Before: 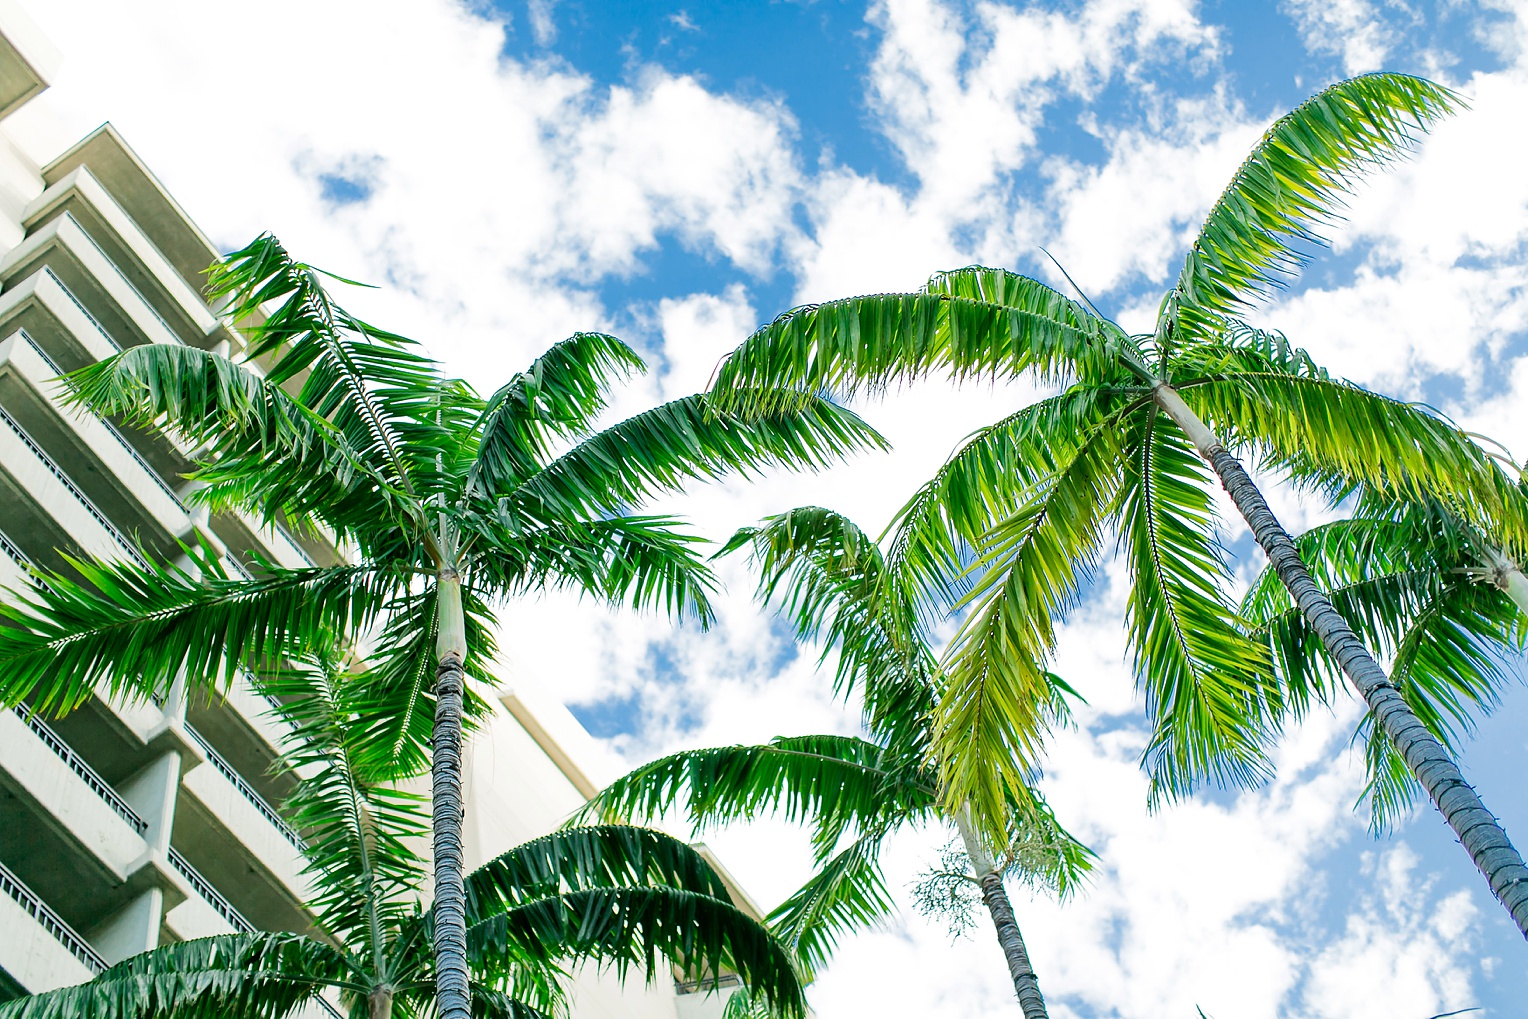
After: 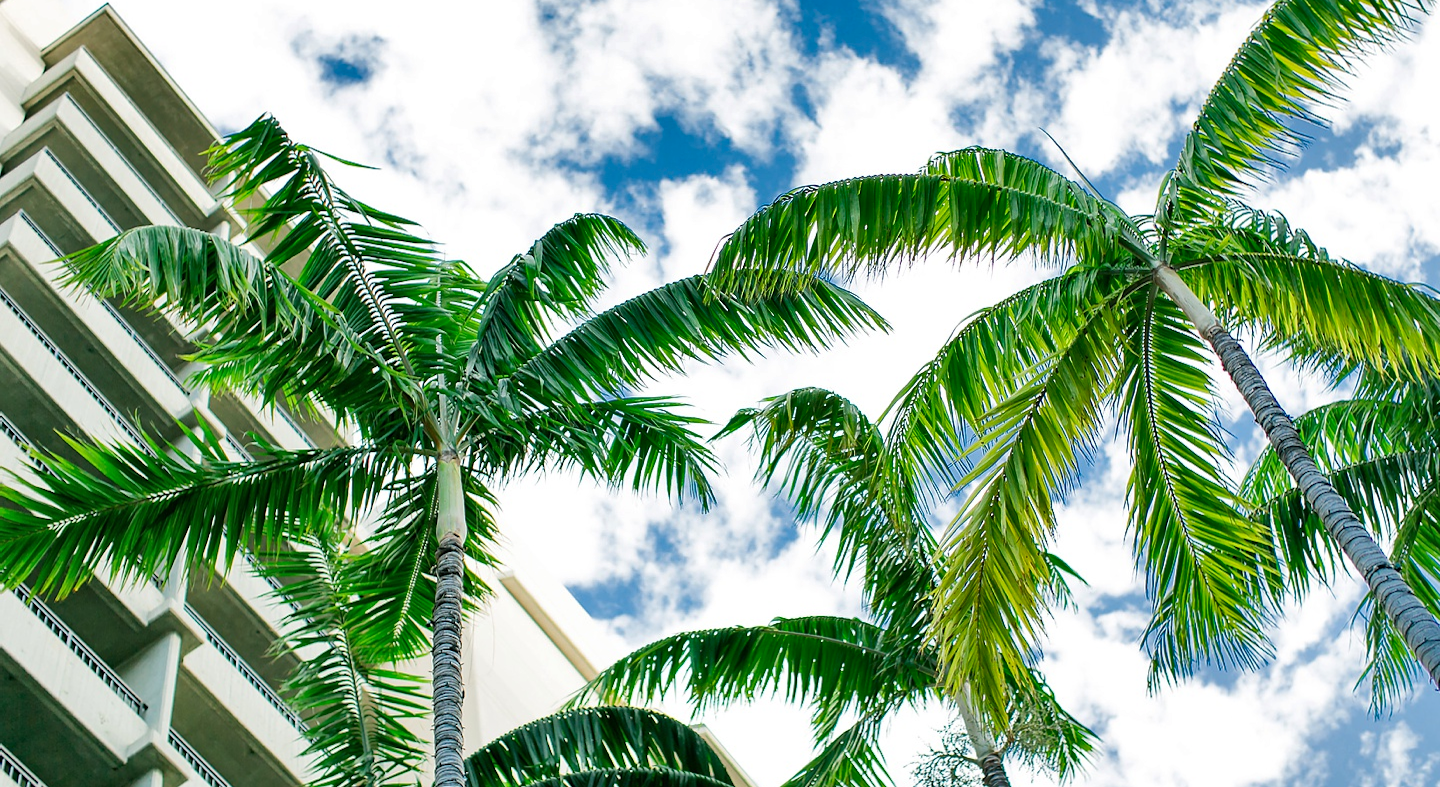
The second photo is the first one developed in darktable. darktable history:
crop and rotate: angle 0.05°, top 11.677%, right 5.598%, bottom 10.974%
shadows and highlights: soften with gaussian
